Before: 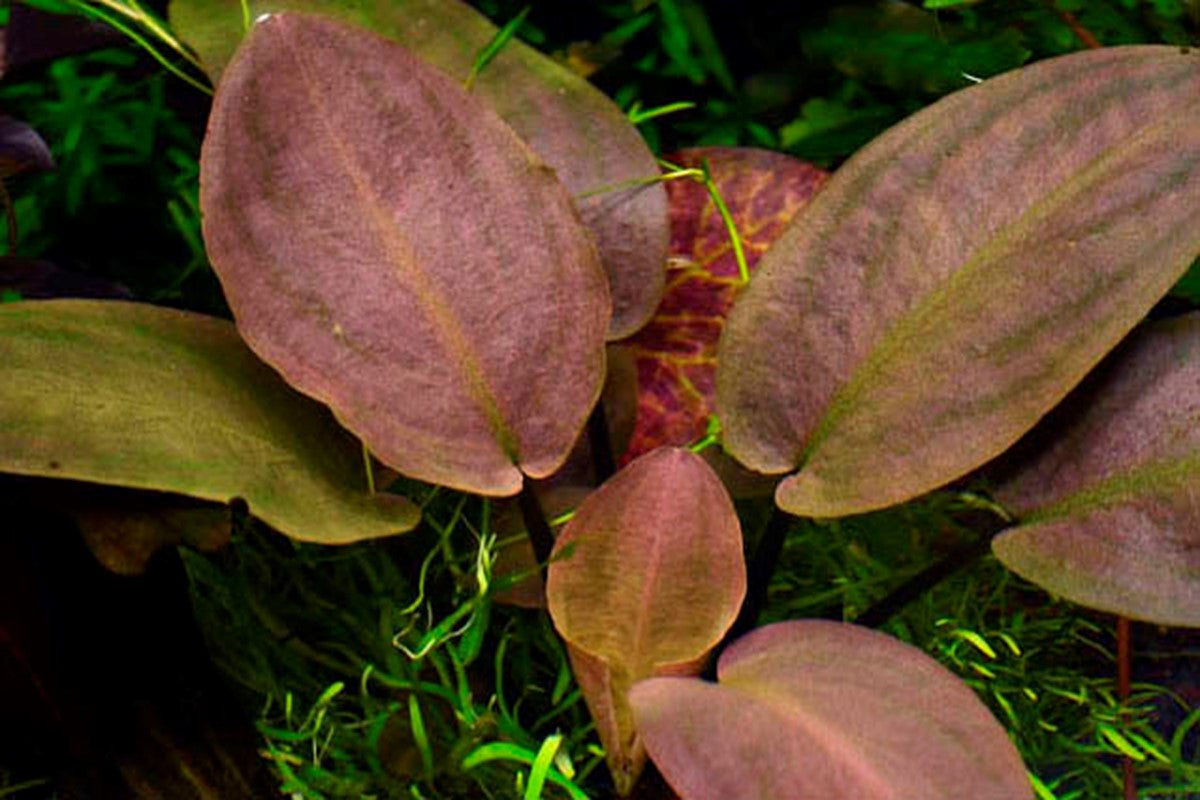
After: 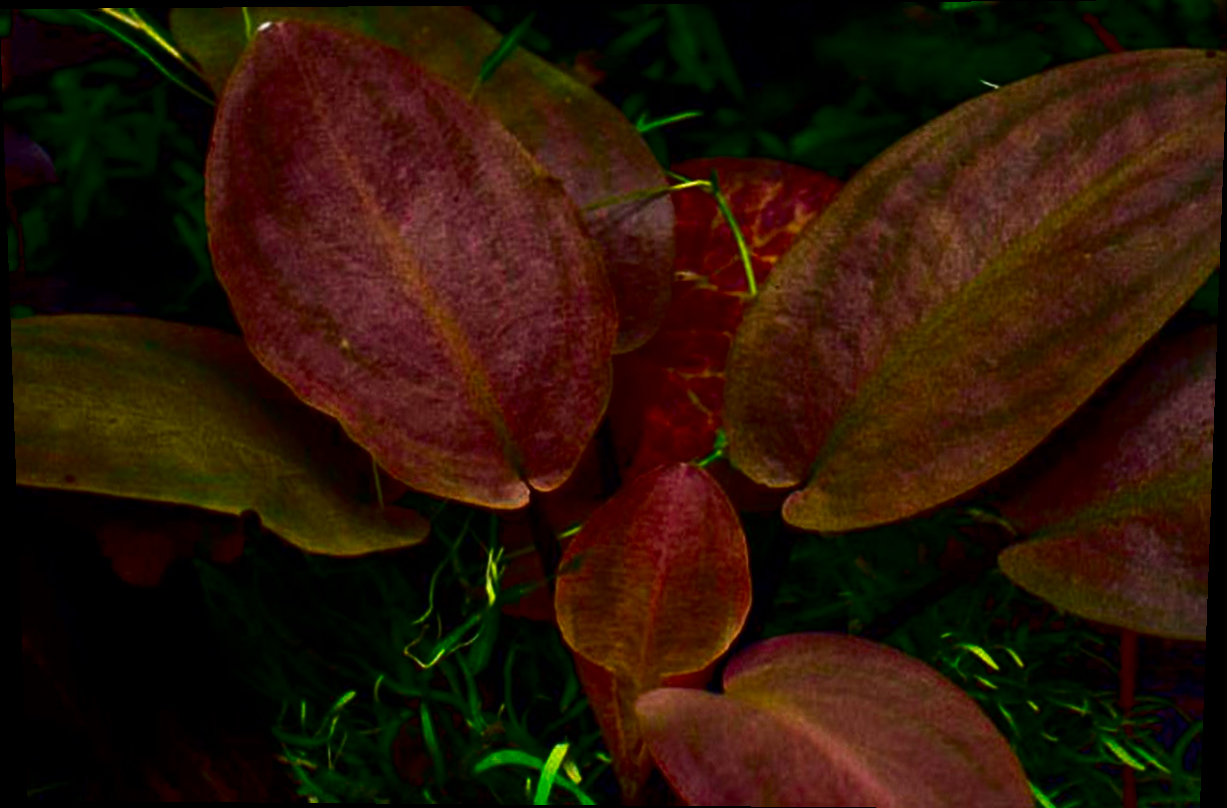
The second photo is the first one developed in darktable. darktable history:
rotate and perspective: lens shift (vertical) 0.048, lens shift (horizontal) -0.024, automatic cropping off
tone equalizer: -7 EV 0.18 EV, -6 EV 0.12 EV, -5 EV 0.08 EV, -4 EV 0.04 EV, -2 EV -0.02 EV, -1 EV -0.04 EV, +0 EV -0.06 EV, luminance estimator HSV value / RGB max
contrast brightness saturation: contrast 0.09, brightness -0.59, saturation 0.17
